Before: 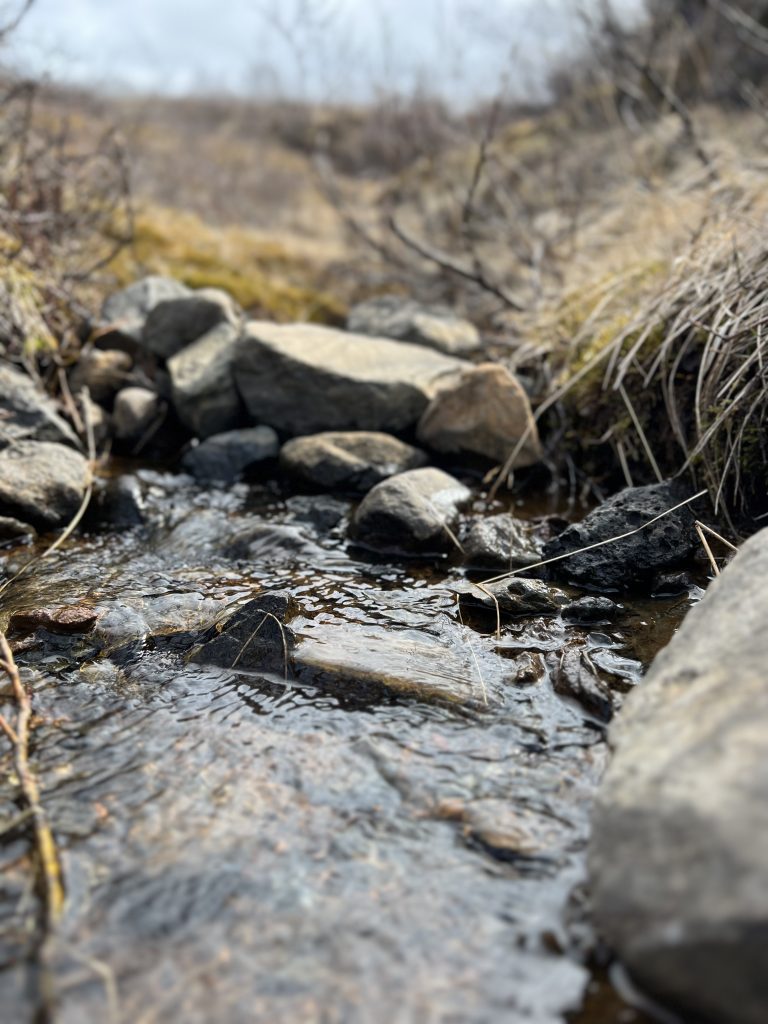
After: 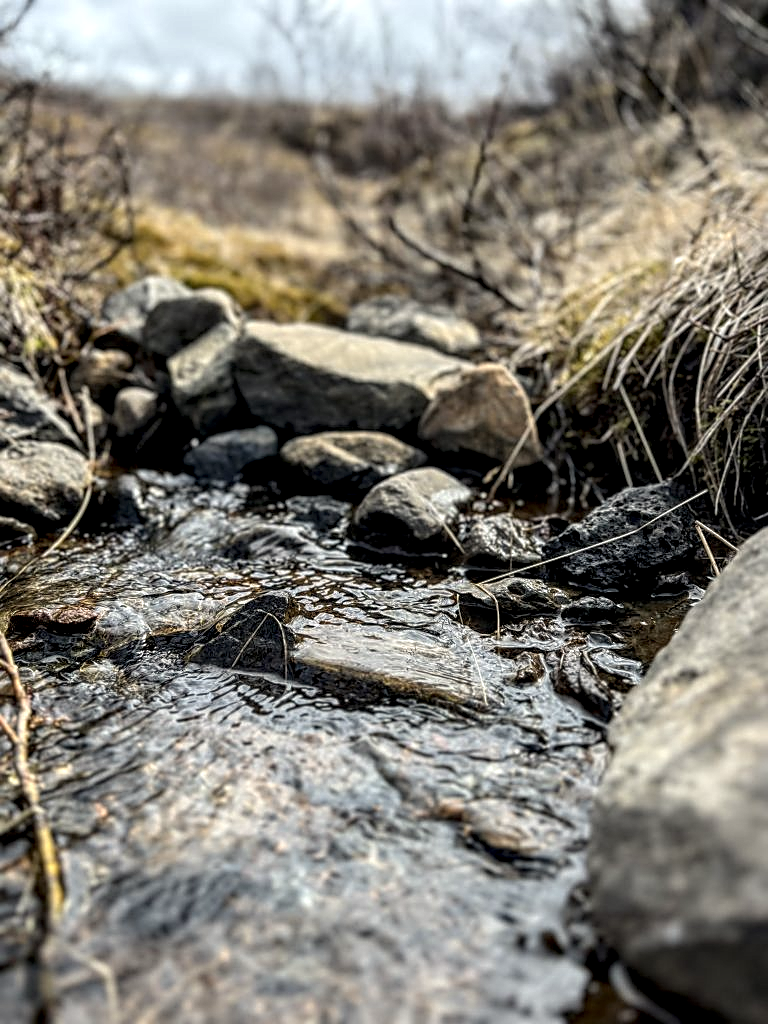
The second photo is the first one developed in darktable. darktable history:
shadows and highlights: radius 127.11, shadows 21.11, highlights -22.75, low approximation 0.01
color correction: highlights b* 2.9
local contrast: highlights 3%, shadows 5%, detail 182%
exposure: compensate highlight preservation false
sharpen: on, module defaults
